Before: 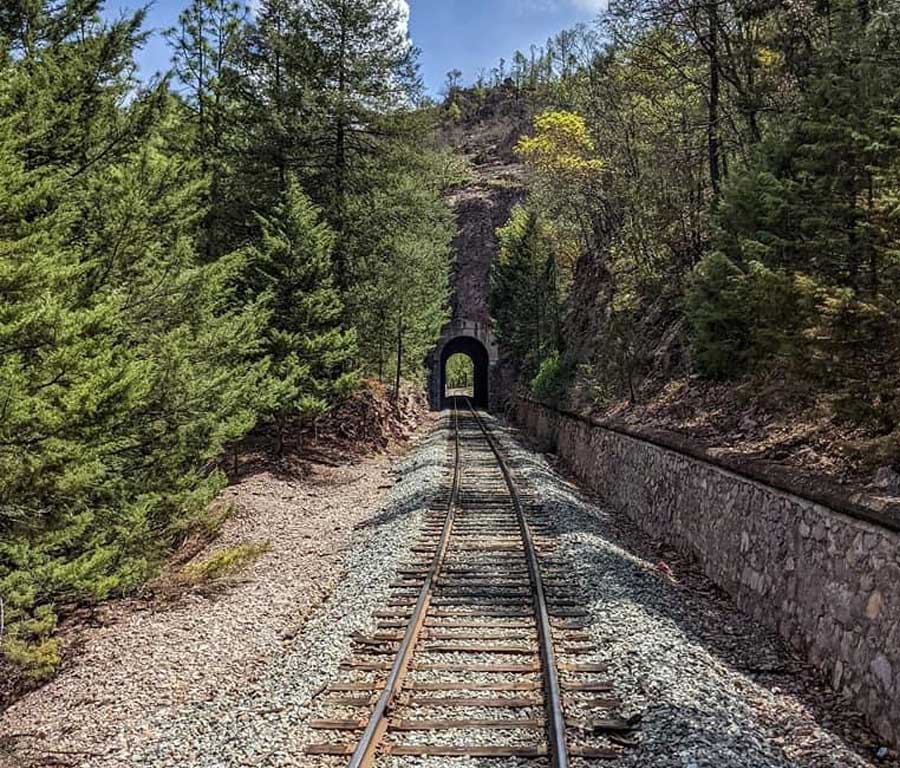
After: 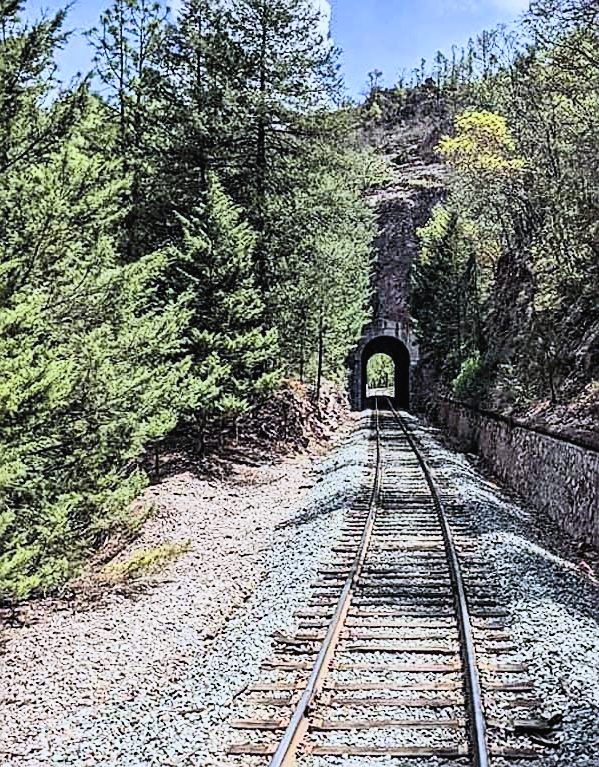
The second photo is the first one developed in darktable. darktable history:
color calibration: output R [0.994, 0.059, -0.119, 0], output G [-0.036, 1.09, -0.119, 0], output B [0.078, -0.108, 0.961, 0], illuminant custom, x 0.371, y 0.382, temperature 4281.14 K
filmic rgb: black relative exposure -6.98 EV, white relative exposure 5.63 EV, hardness 2.86
sharpen: on, module defaults
color correction: highlights a* -0.137, highlights b* 0.137
contrast brightness saturation: contrast 0.39, brightness 0.53
crop and rotate: left 8.786%, right 24.548%
